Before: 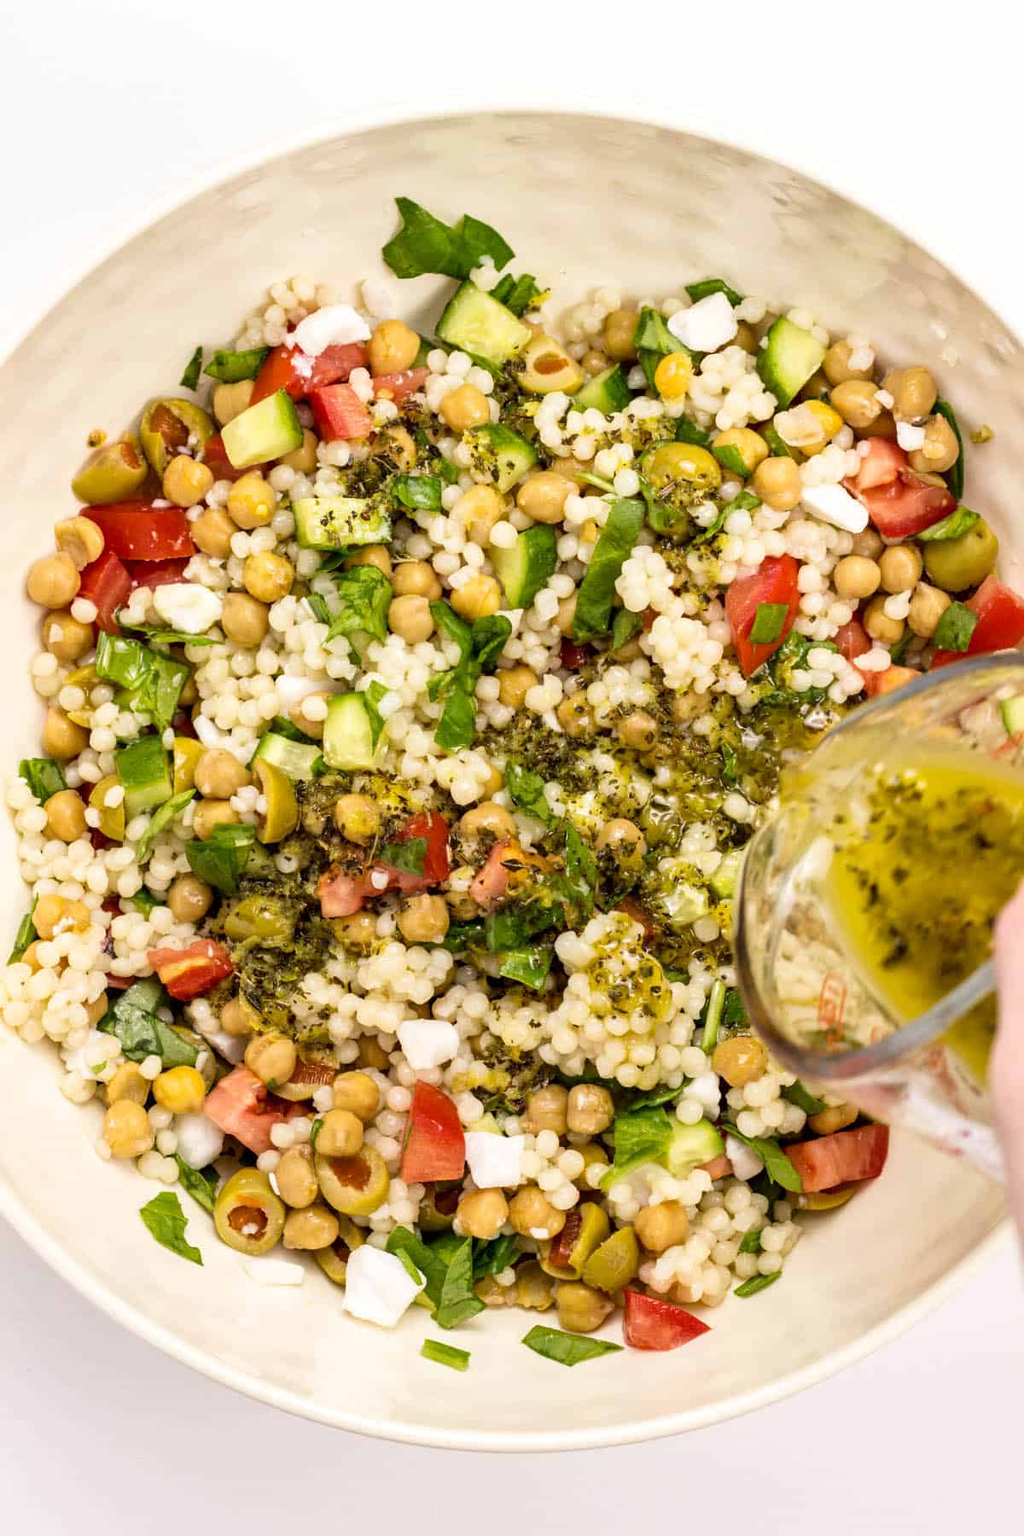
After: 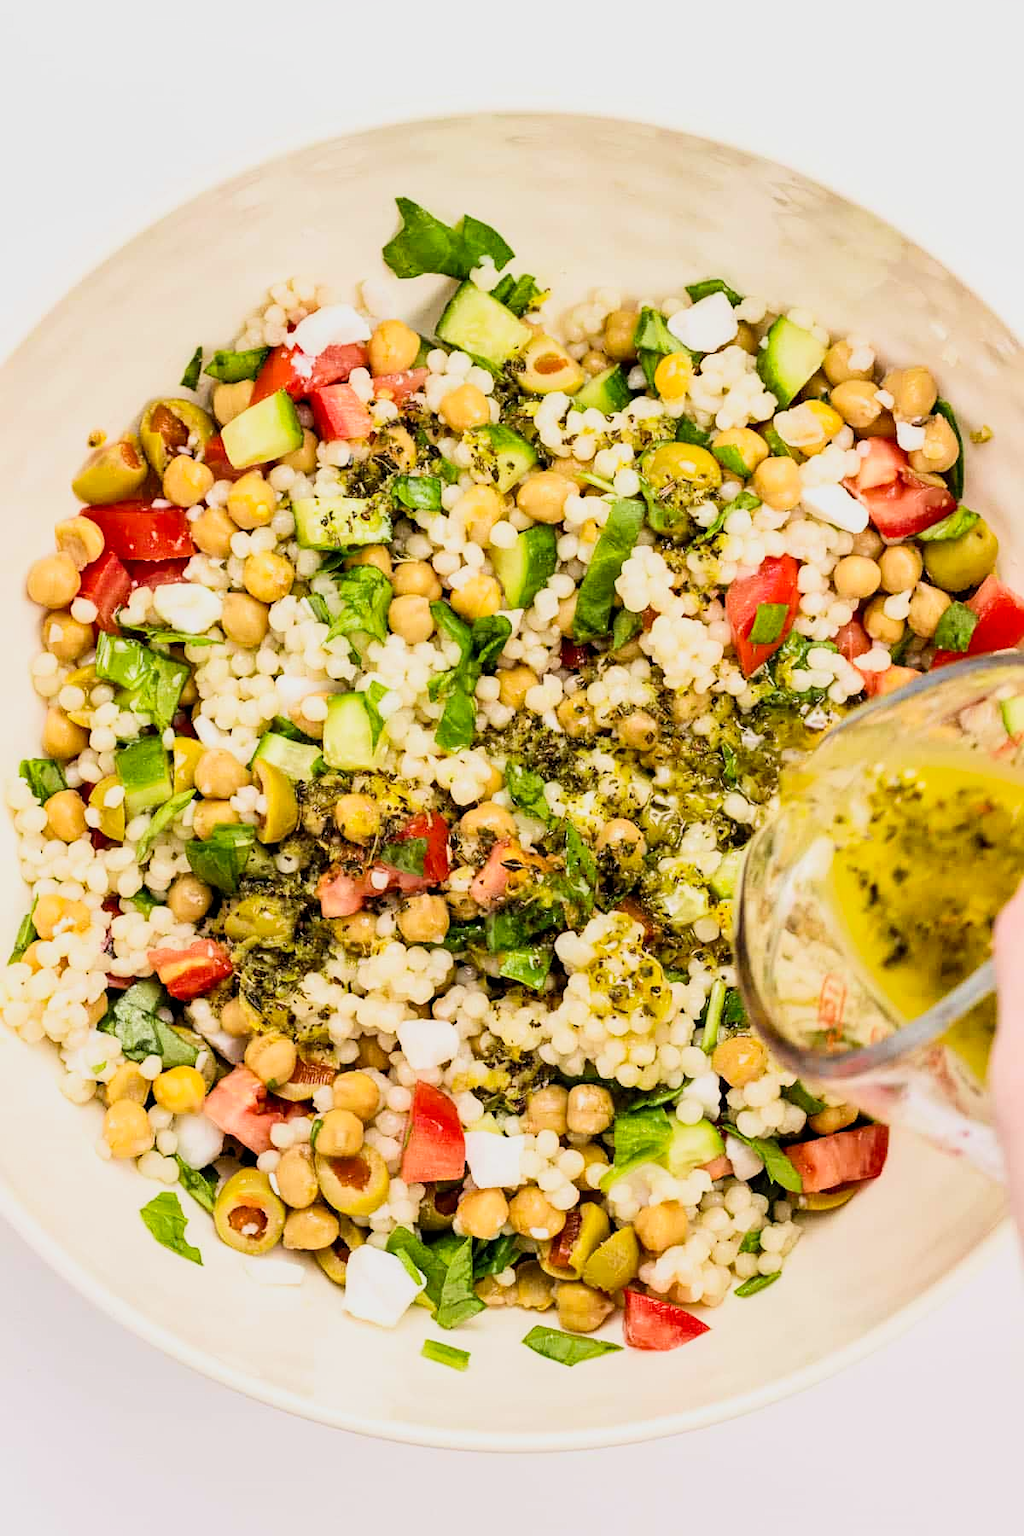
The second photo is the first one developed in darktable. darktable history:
local contrast: highlights 100%, shadows 100%, detail 120%, midtone range 0.2
contrast brightness saturation: contrast 0.2, brightness 0.16, saturation 0.22
filmic rgb: black relative exposure -16 EV, white relative exposure 4.97 EV, hardness 6.25
sharpen: radius 1.272, amount 0.305, threshold 0
